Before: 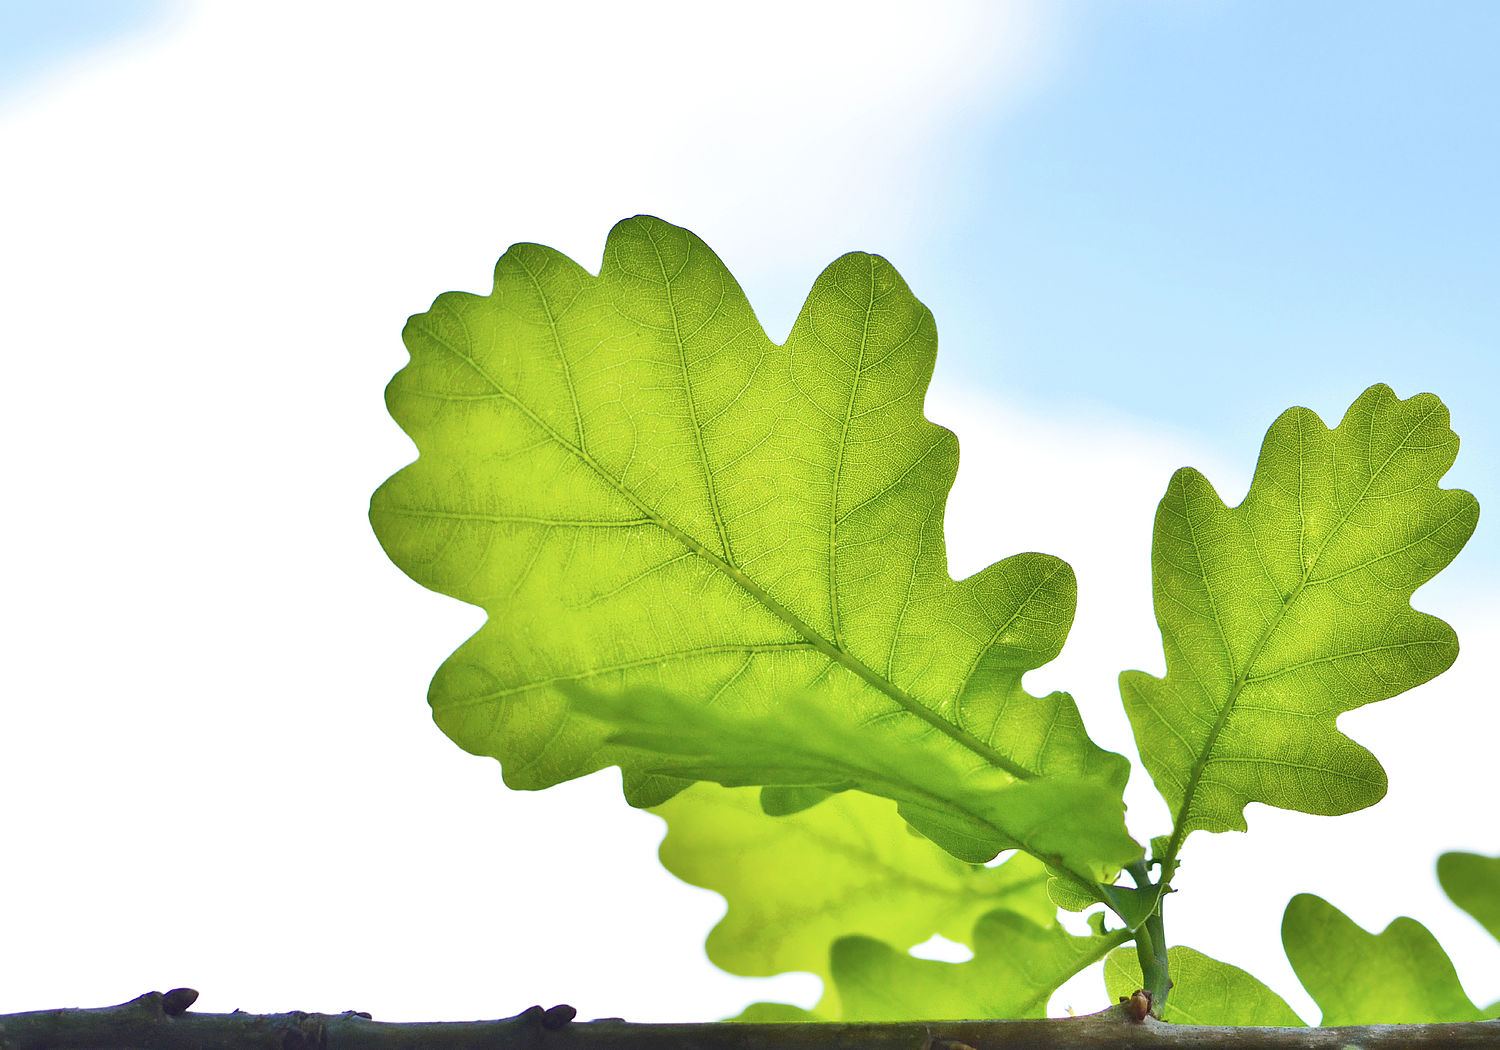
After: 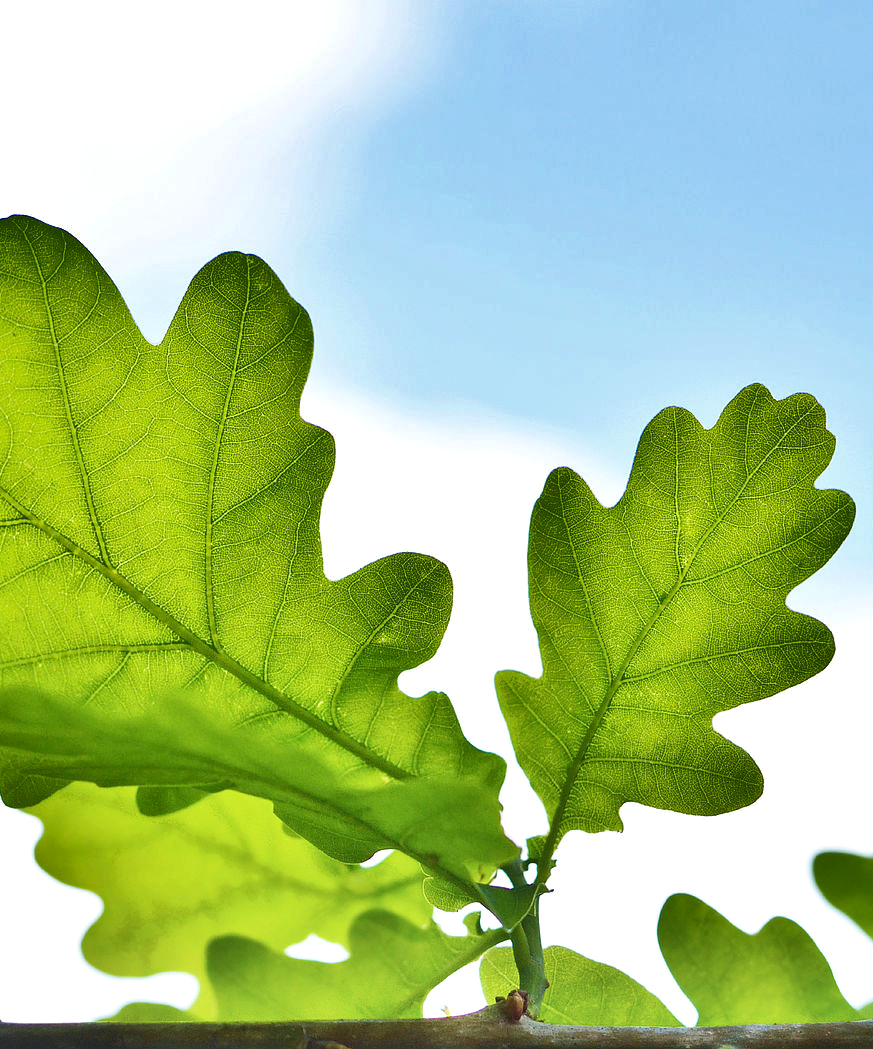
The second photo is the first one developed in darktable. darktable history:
velvia: on, module defaults
shadows and highlights: white point adjustment 1.06, soften with gaussian
crop: left 41.638%
